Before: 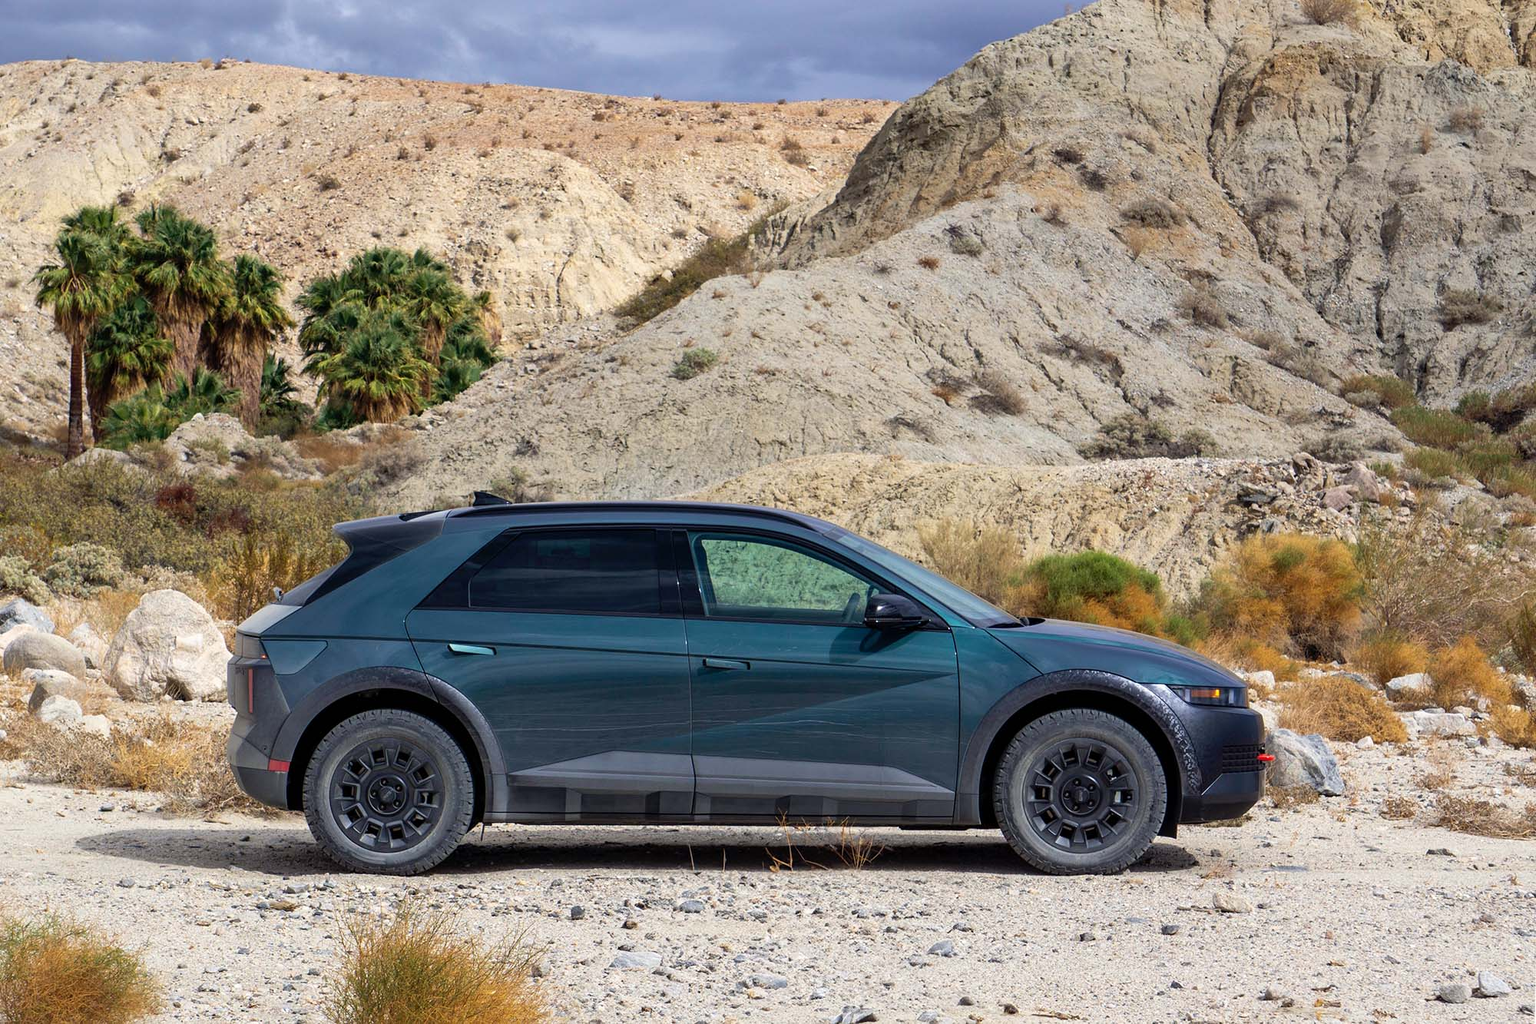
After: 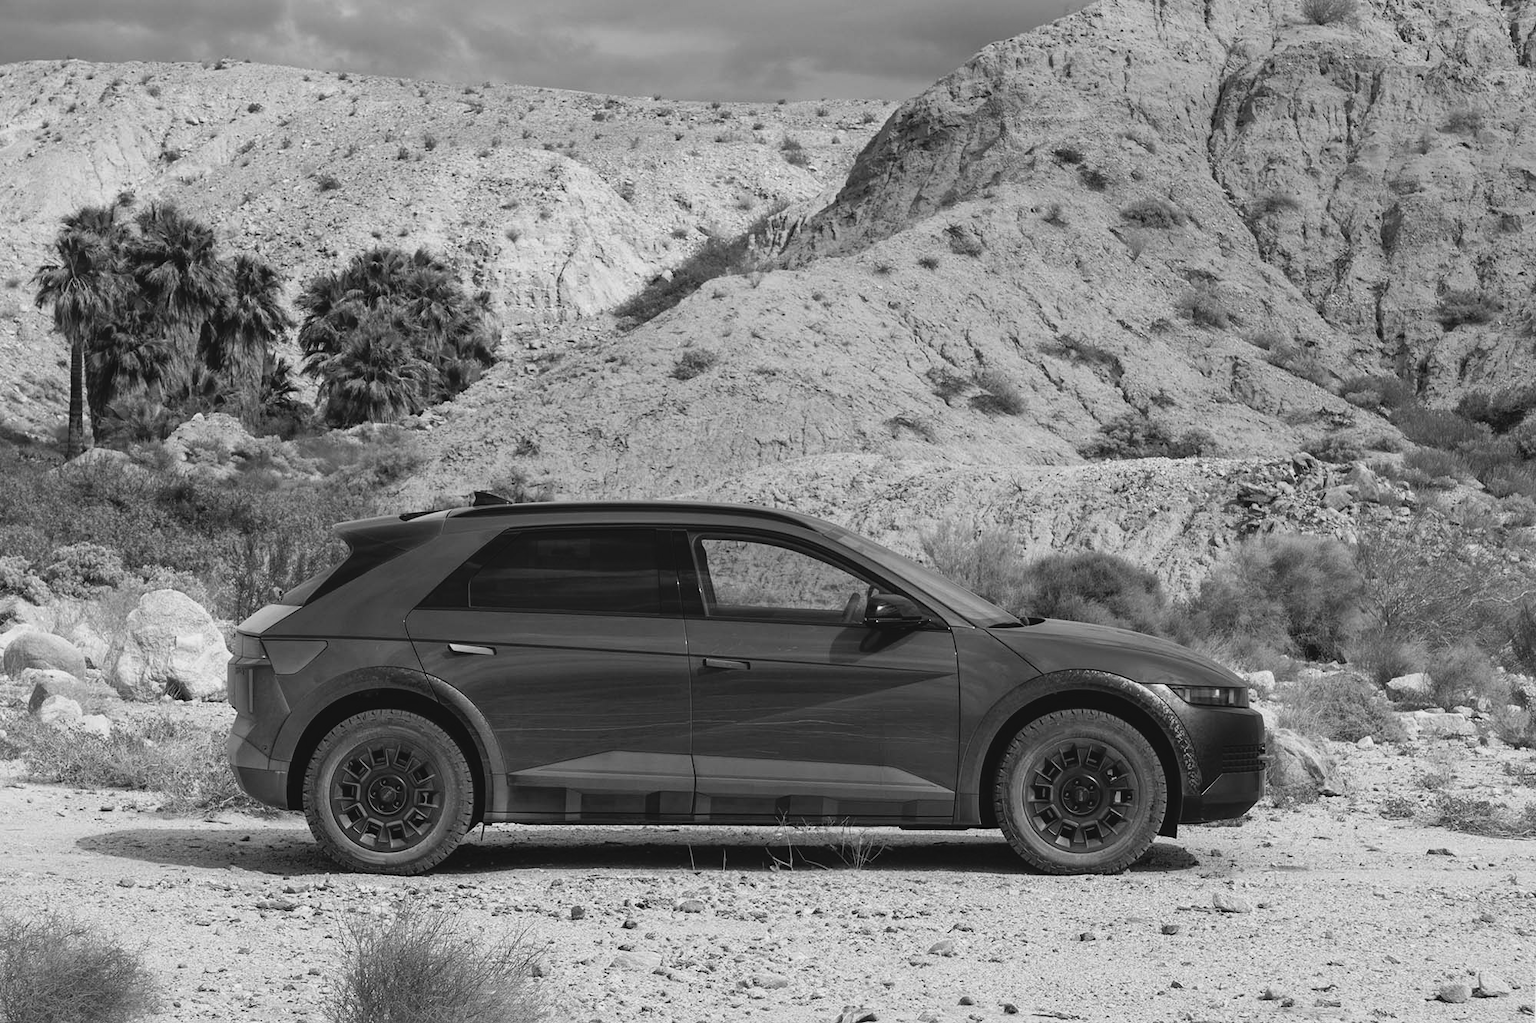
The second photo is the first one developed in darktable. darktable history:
color balance: lift [1.005, 0.99, 1.007, 1.01], gamma [1, 1.034, 1.032, 0.966], gain [0.873, 1.055, 1.067, 0.933]
monochrome: a 32, b 64, size 2.3
color balance rgb: perceptual saturation grading › global saturation 10%, global vibrance 20%
